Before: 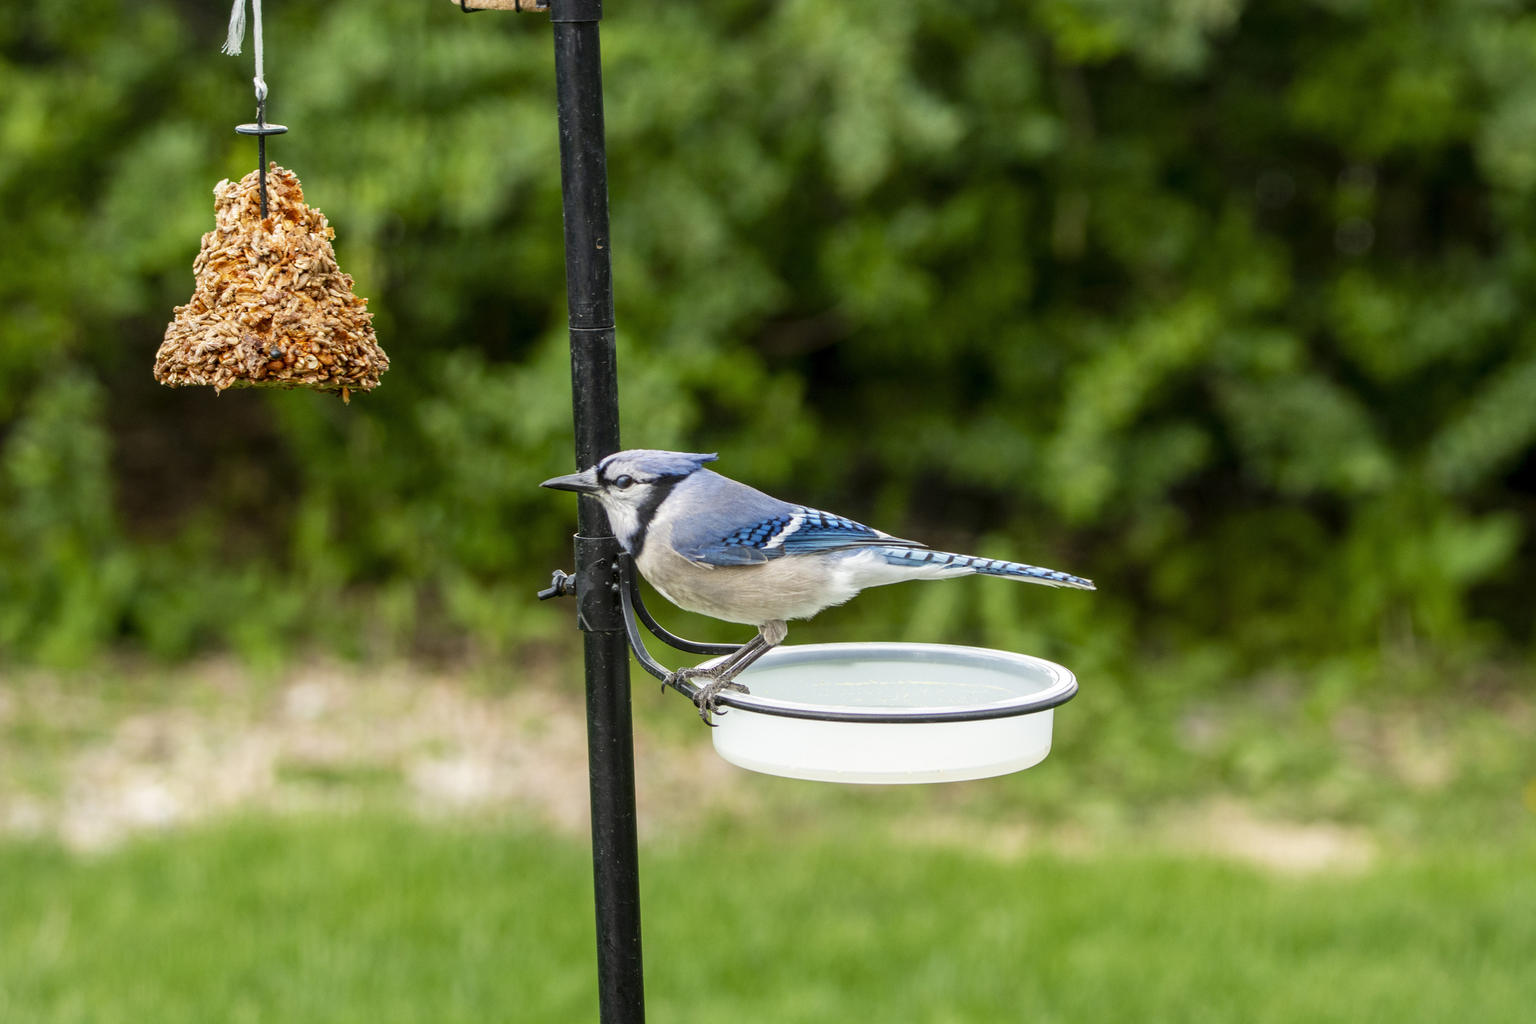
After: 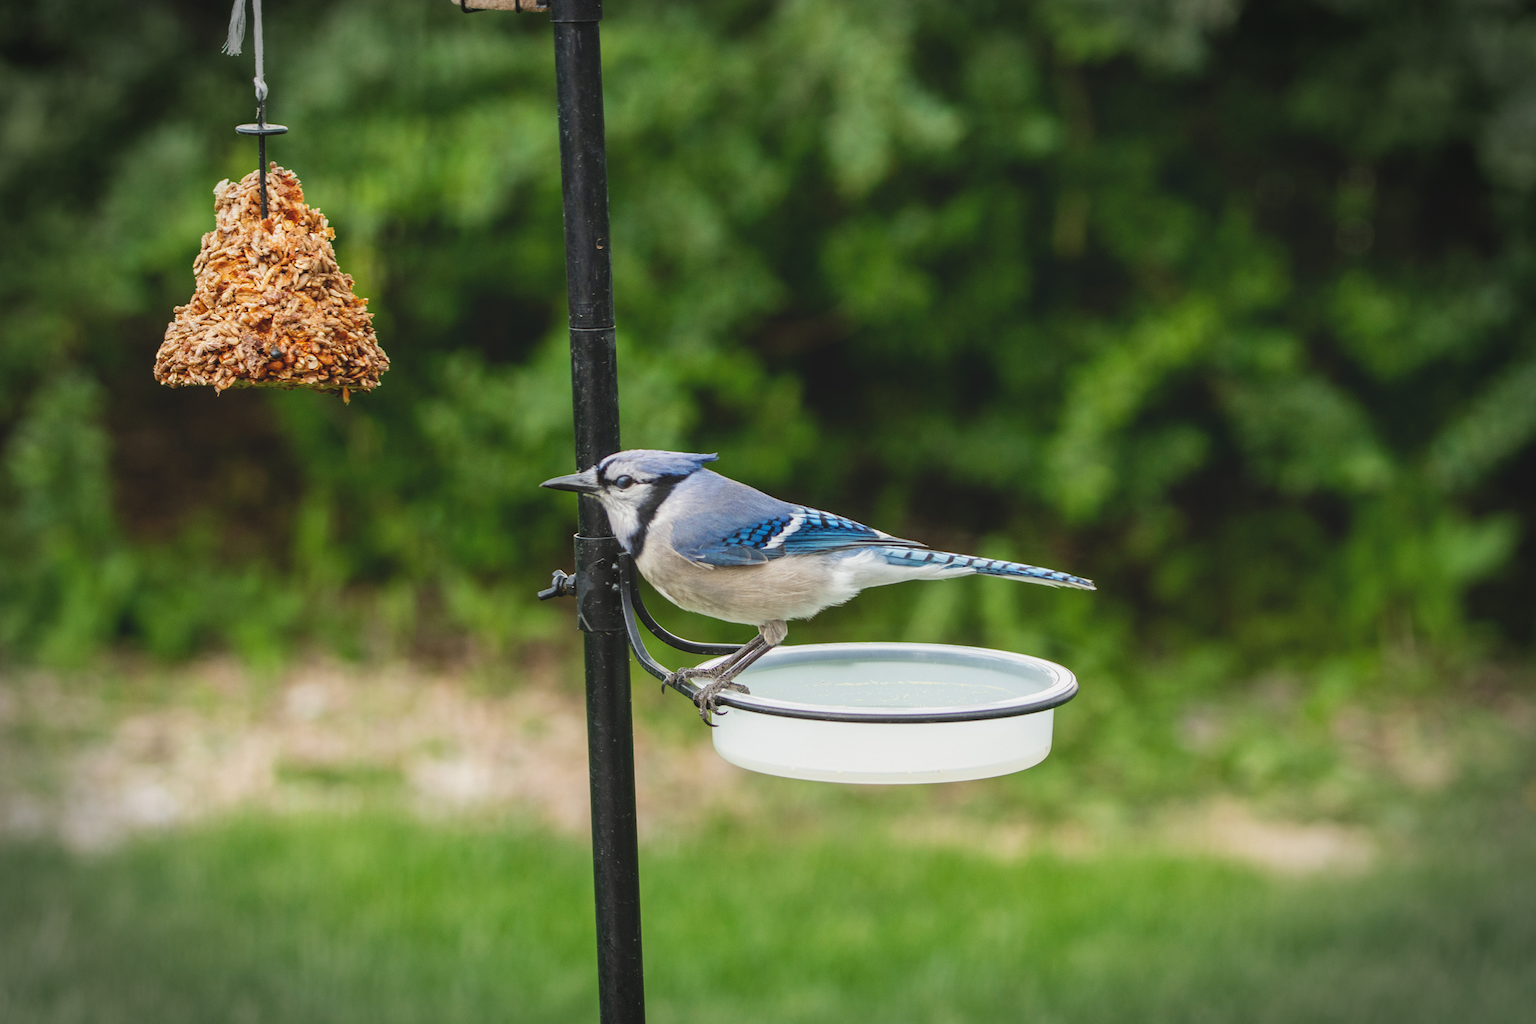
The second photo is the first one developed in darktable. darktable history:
exposure: black level correction -0.013, exposure -0.195 EV, compensate exposure bias true, compensate highlight preservation false
vignetting: brightness -0.575, automatic ratio true, dithering 16-bit output
